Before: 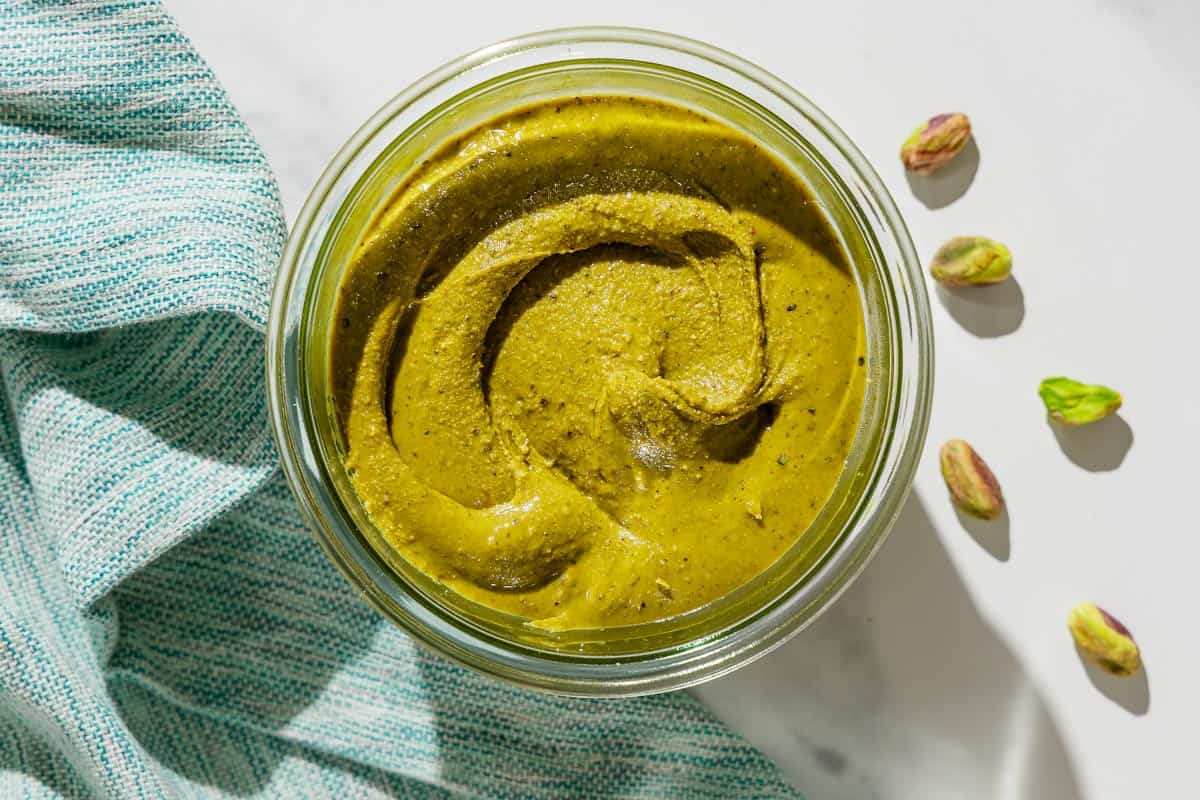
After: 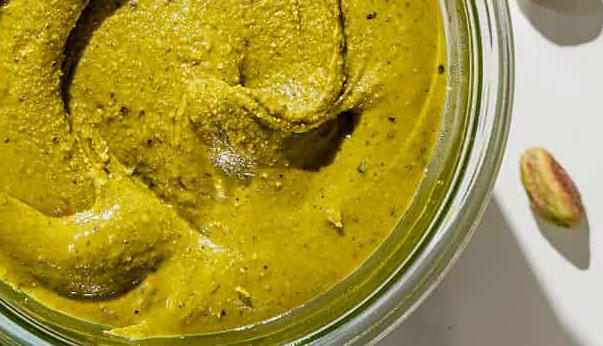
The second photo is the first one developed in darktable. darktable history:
crop: left 35.03%, top 36.625%, right 14.663%, bottom 20.057%
sharpen: amount 0.2
base curve: curves: ch0 [(0, 0) (0.472, 0.455) (1, 1)], preserve colors none
